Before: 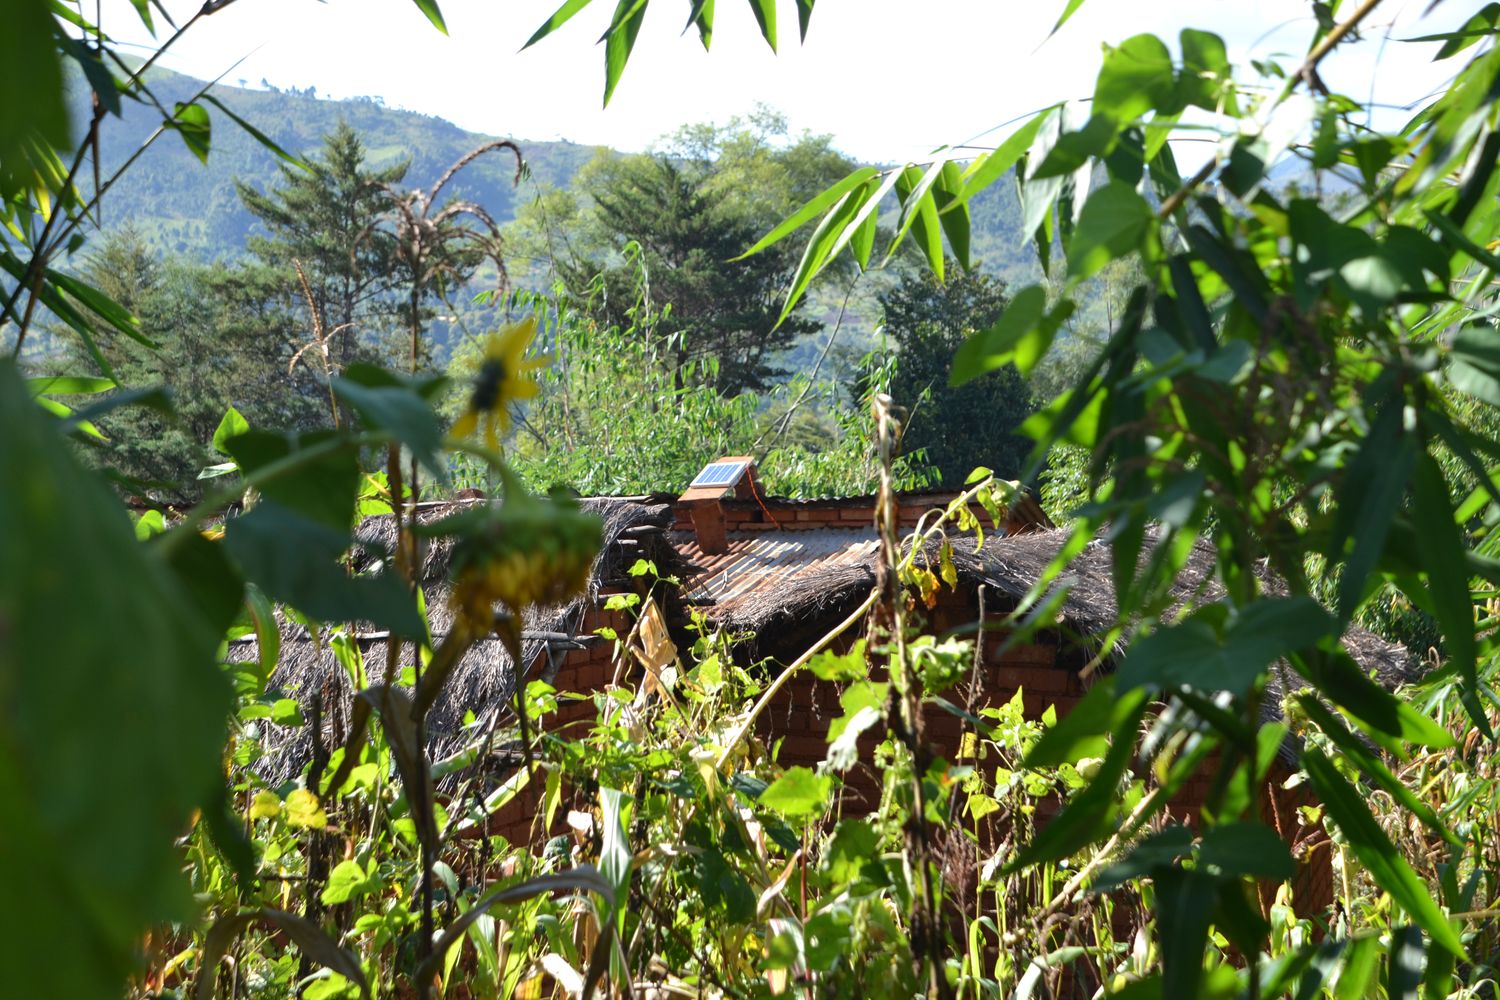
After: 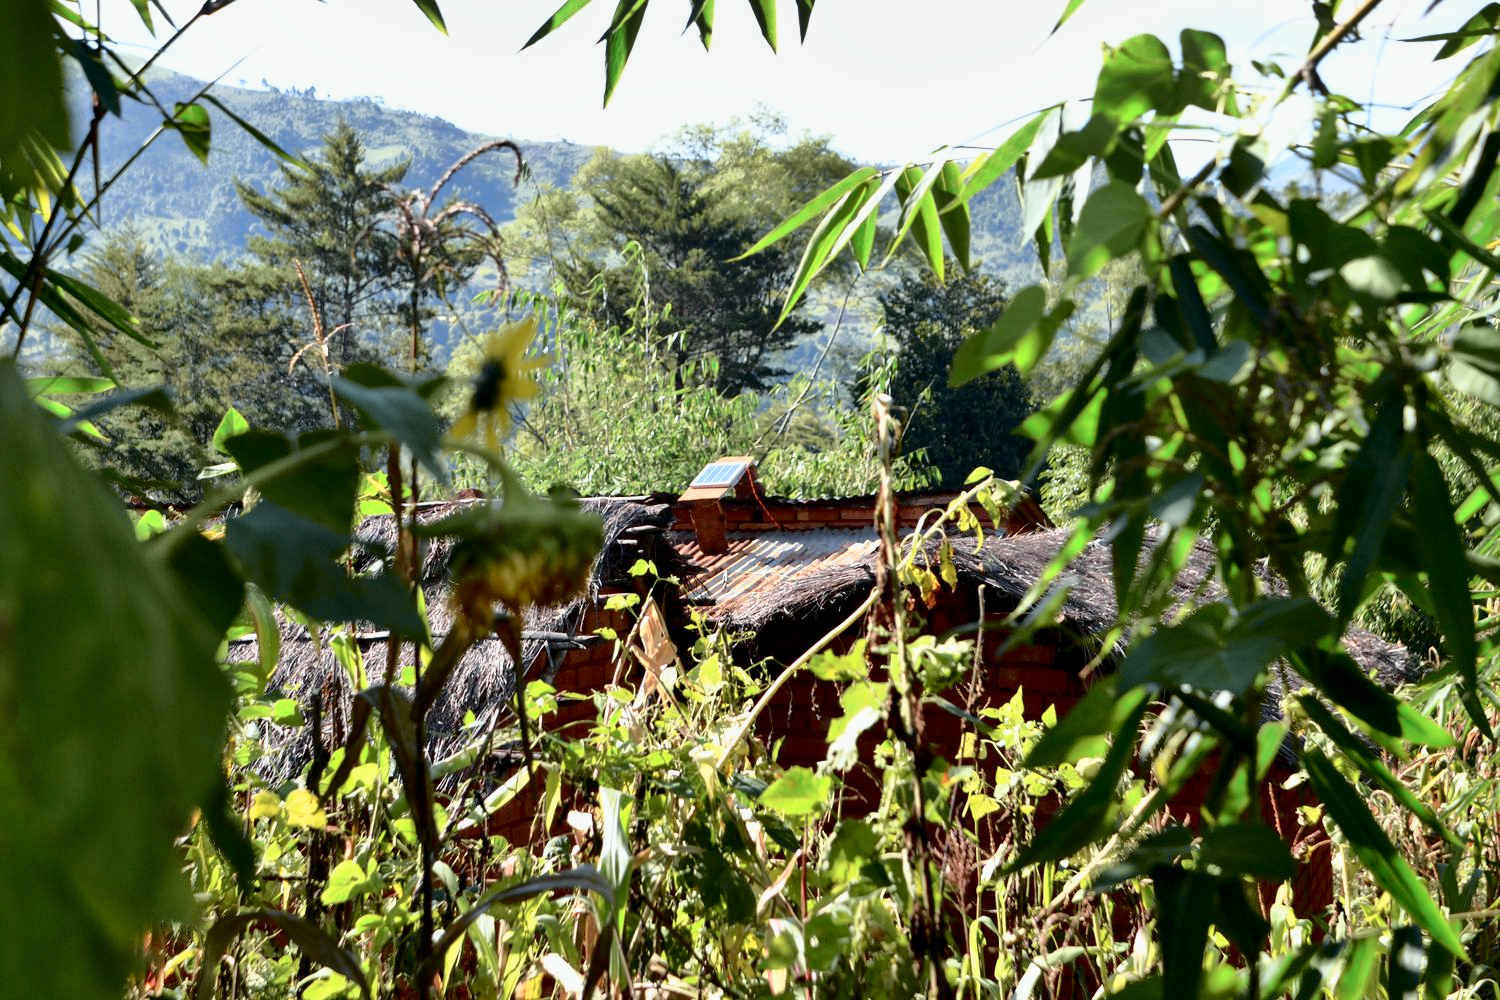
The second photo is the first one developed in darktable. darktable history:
tone curve: curves: ch0 [(0, 0) (0.105, 0.068) (0.195, 0.162) (0.283, 0.283) (0.384, 0.404) (0.485, 0.531) (0.638, 0.681) (0.795, 0.879) (1, 0.977)]; ch1 [(0, 0) (0.161, 0.092) (0.35, 0.33) (0.379, 0.401) (0.456, 0.469) (0.504, 0.5) (0.512, 0.514) (0.58, 0.597) (0.635, 0.646) (1, 1)]; ch2 [(0, 0) (0.371, 0.362) (0.437, 0.437) (0.5, 0.5) (0.53, 0.523) (0.56, 0.58) (0.622, 0.606) (1, 1)], color space Lab, independent channels, preserve colors none
shadows and highlights: highlights color adjustment 0%, low approximation 0.01, soften with gaussian
exposure: black level correction 0.009, exposure 0.014 EV, compensate highlight preservation false
